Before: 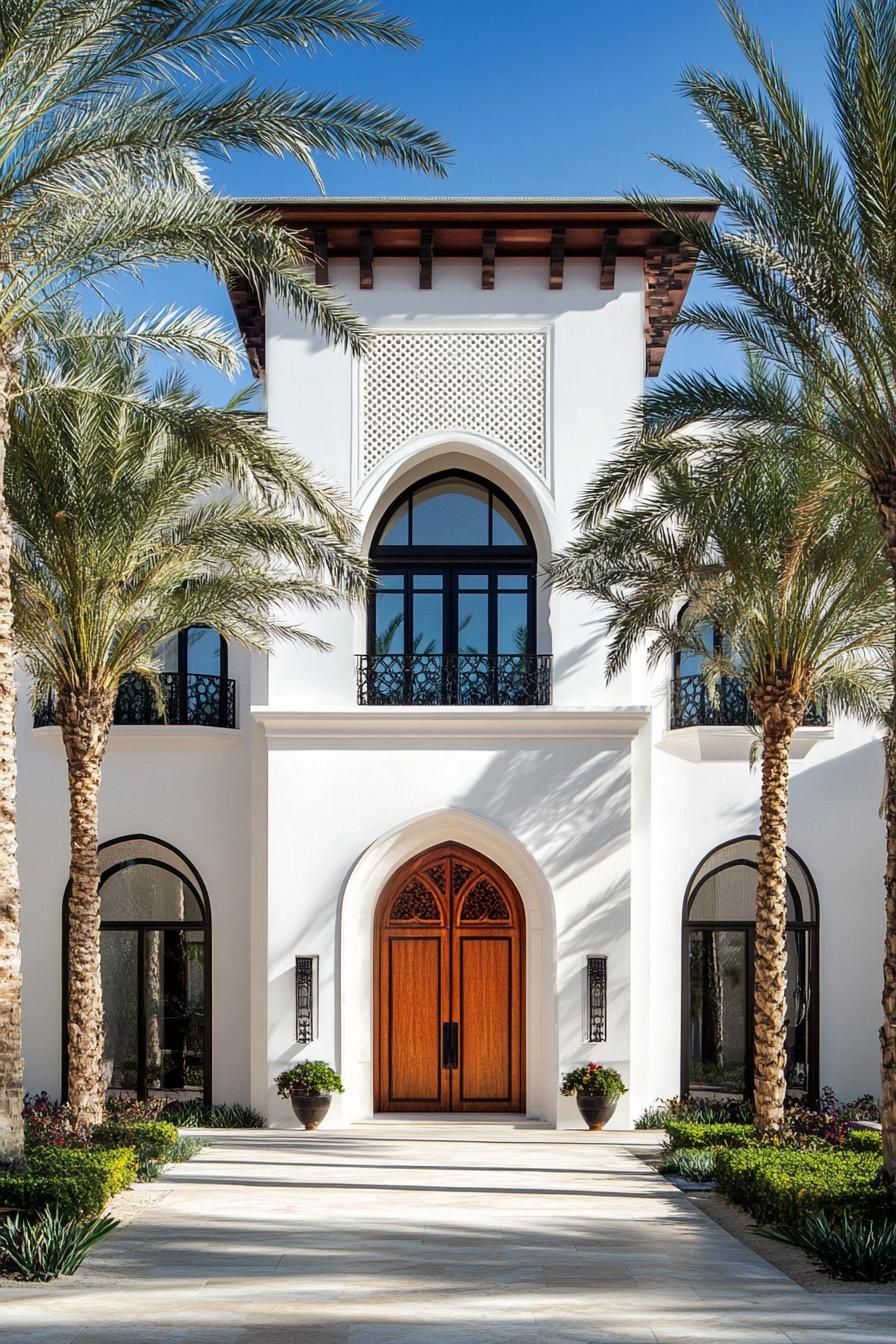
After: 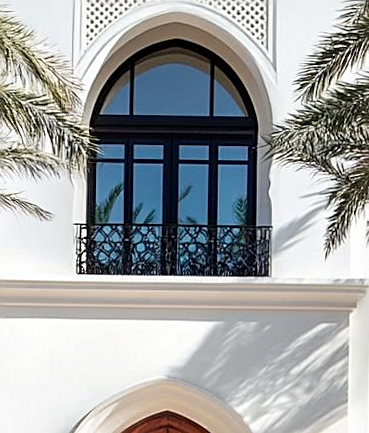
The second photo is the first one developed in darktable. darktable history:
rotate and perspective: rotation 0.8°, automatic cropping off
crop: left 31.751%, top 32.172%, right 27.8%, bottom 35.83%
sharpen: on, module defaults
